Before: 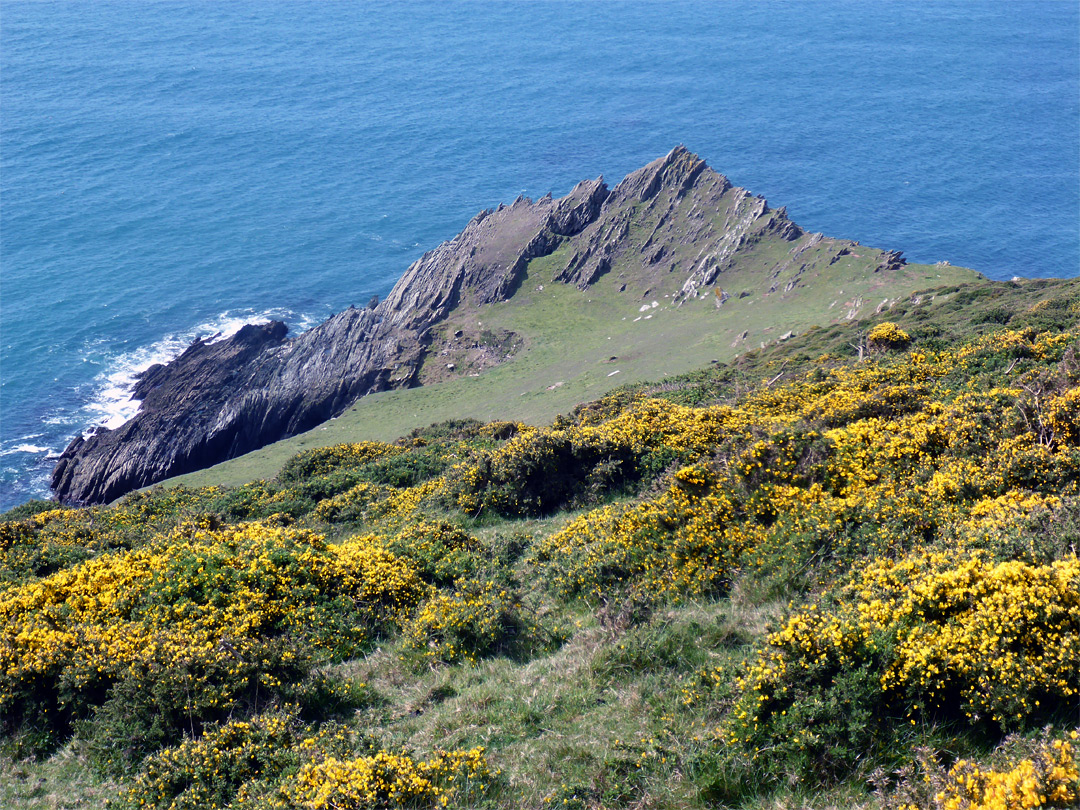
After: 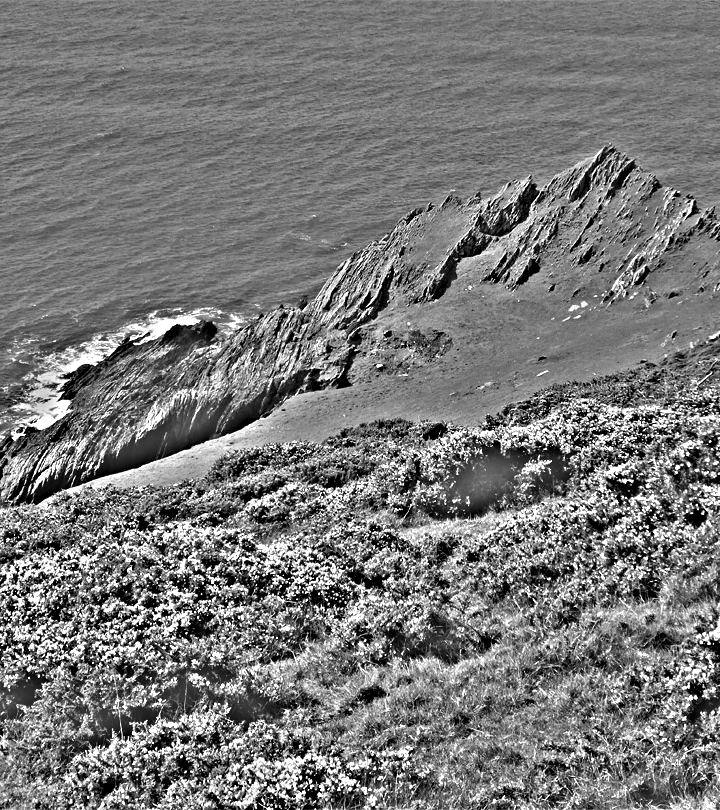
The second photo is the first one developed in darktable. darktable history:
crop and rotate: left 6.617%, right 26.717%
highpass: on, module defaults
